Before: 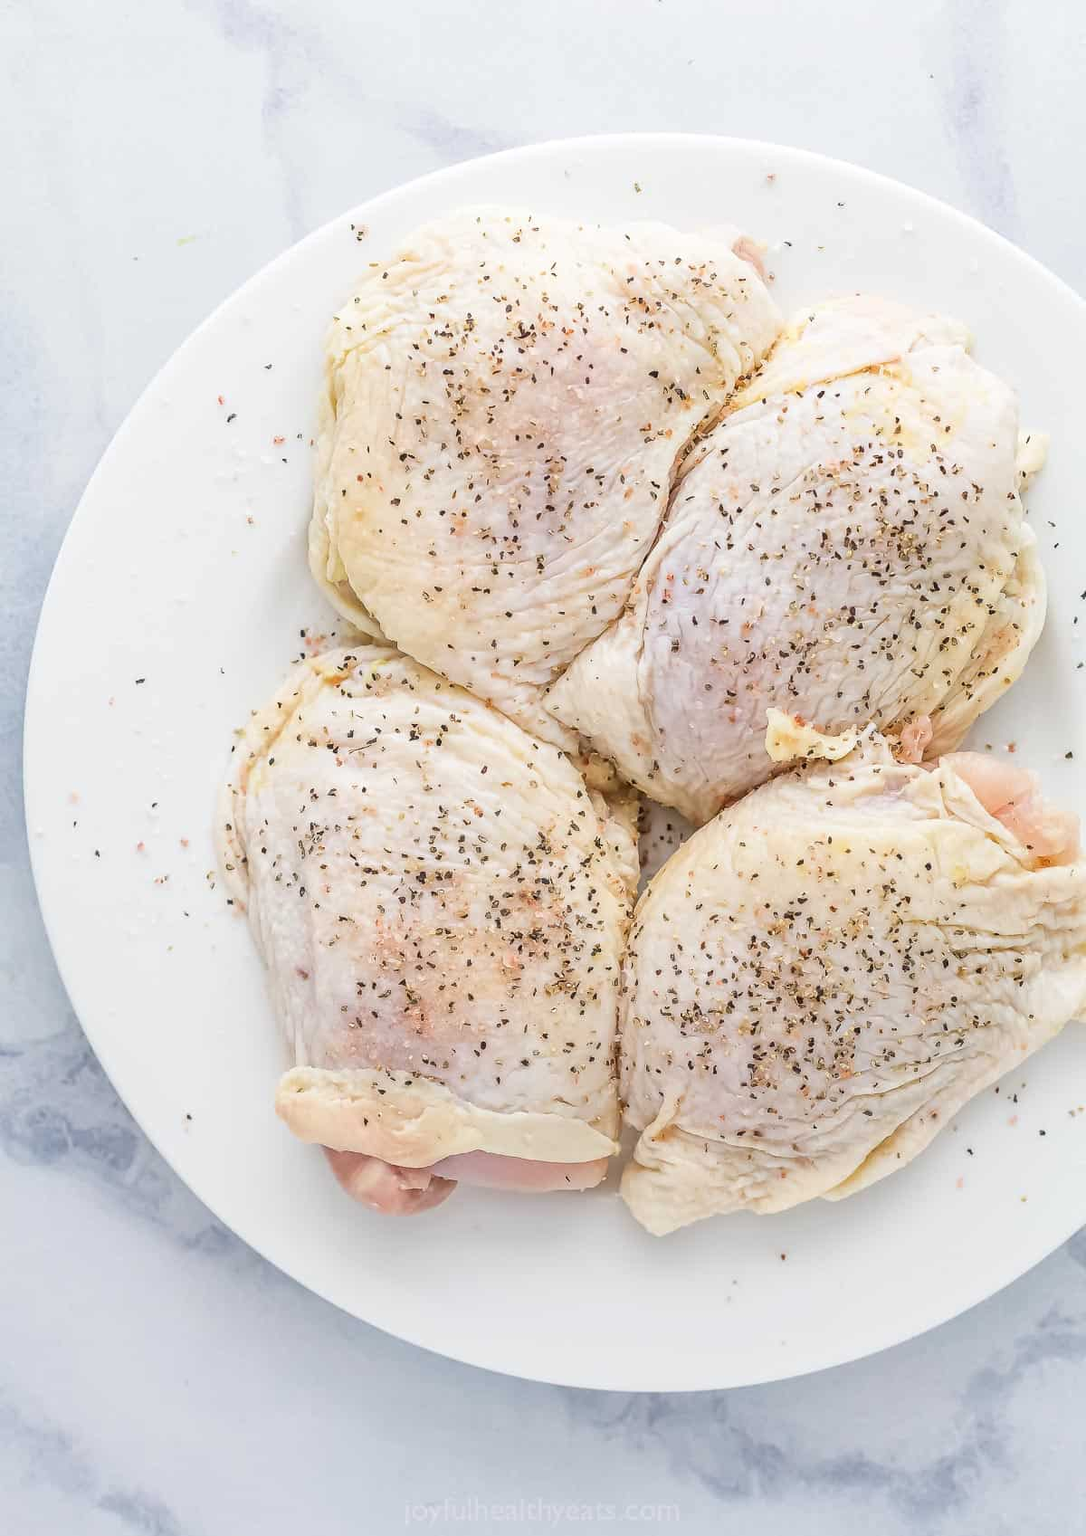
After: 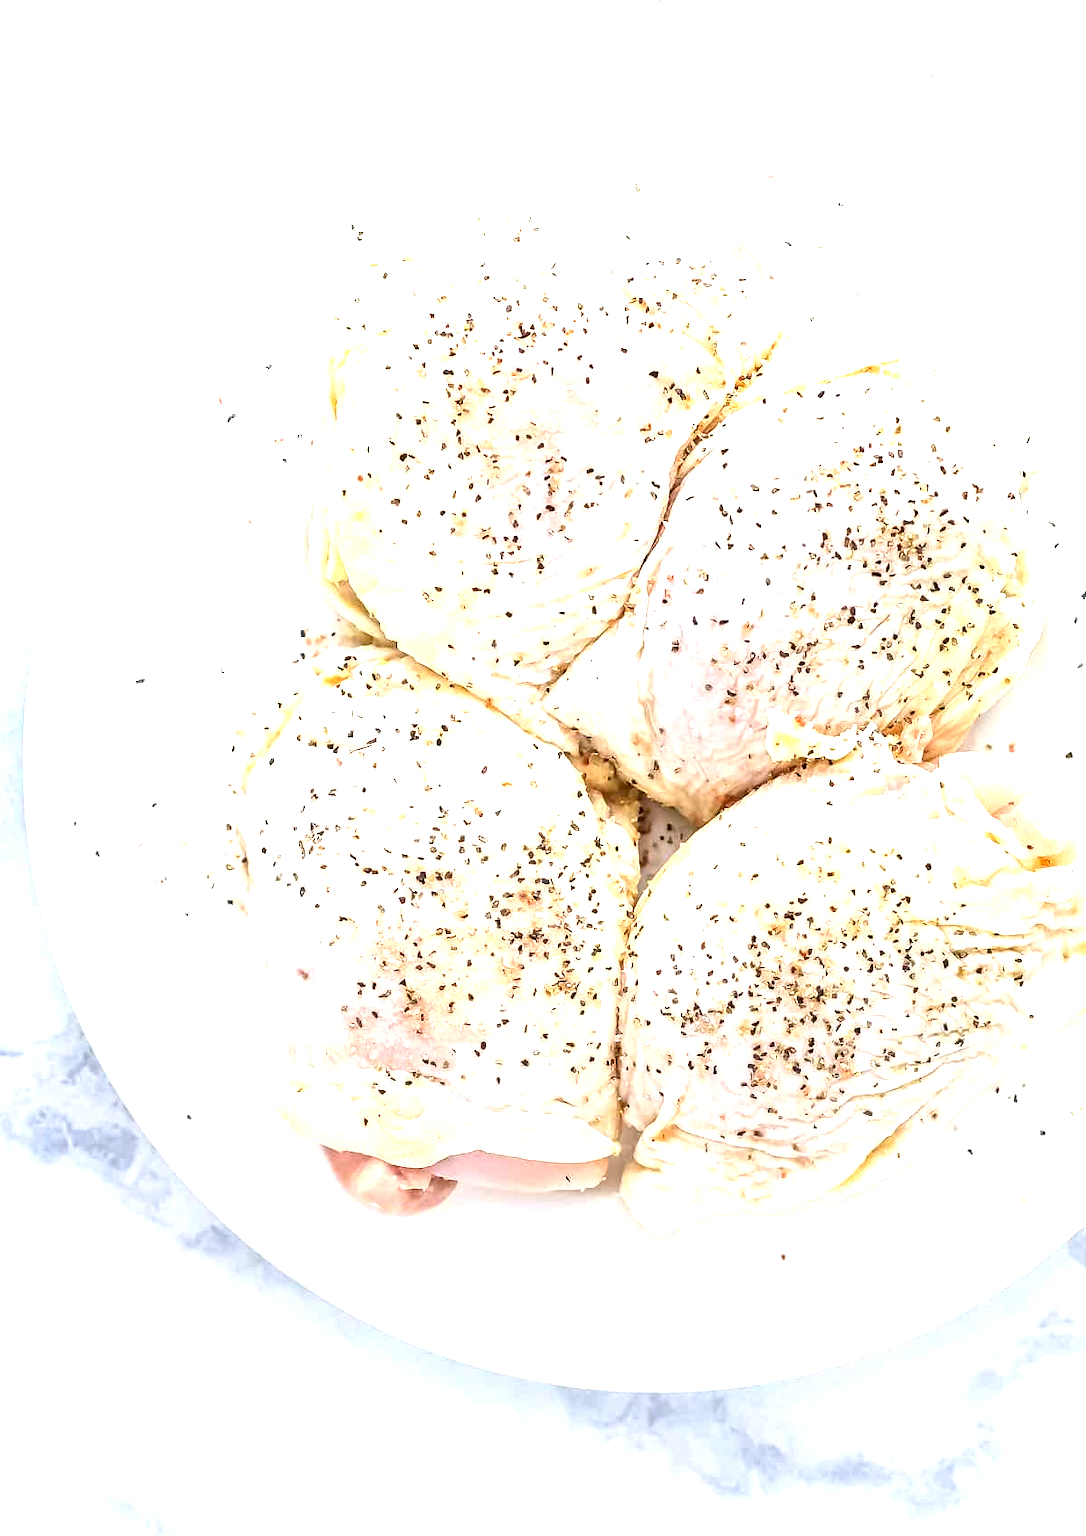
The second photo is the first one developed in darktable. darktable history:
exposure: black level correction 0, exposure 1.1 EV, compensate exposure bias true, compensate highlight preservation false
contrast brightness saturation: contrast 0.07, brightness -0.14, saturation 0.11
